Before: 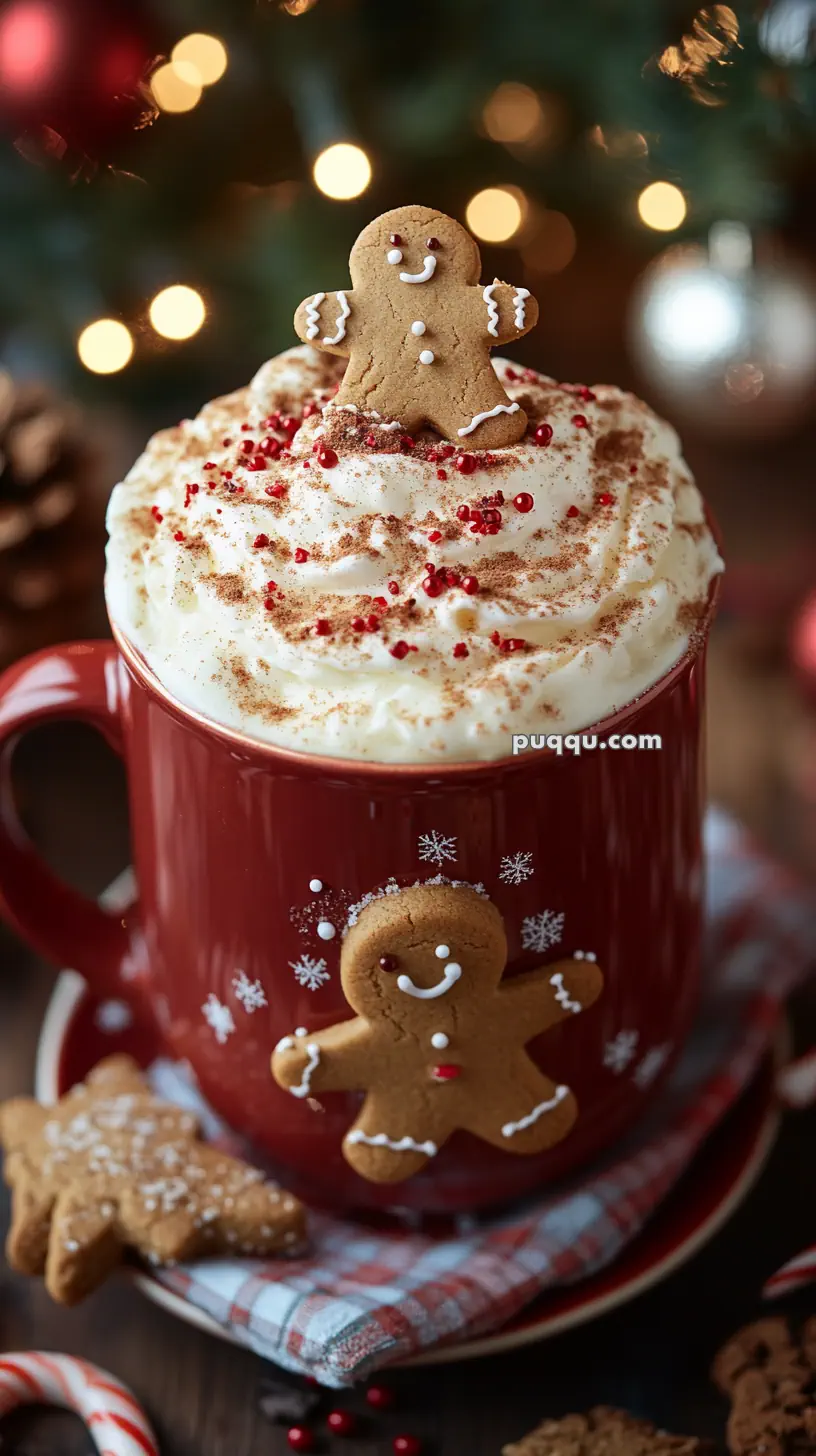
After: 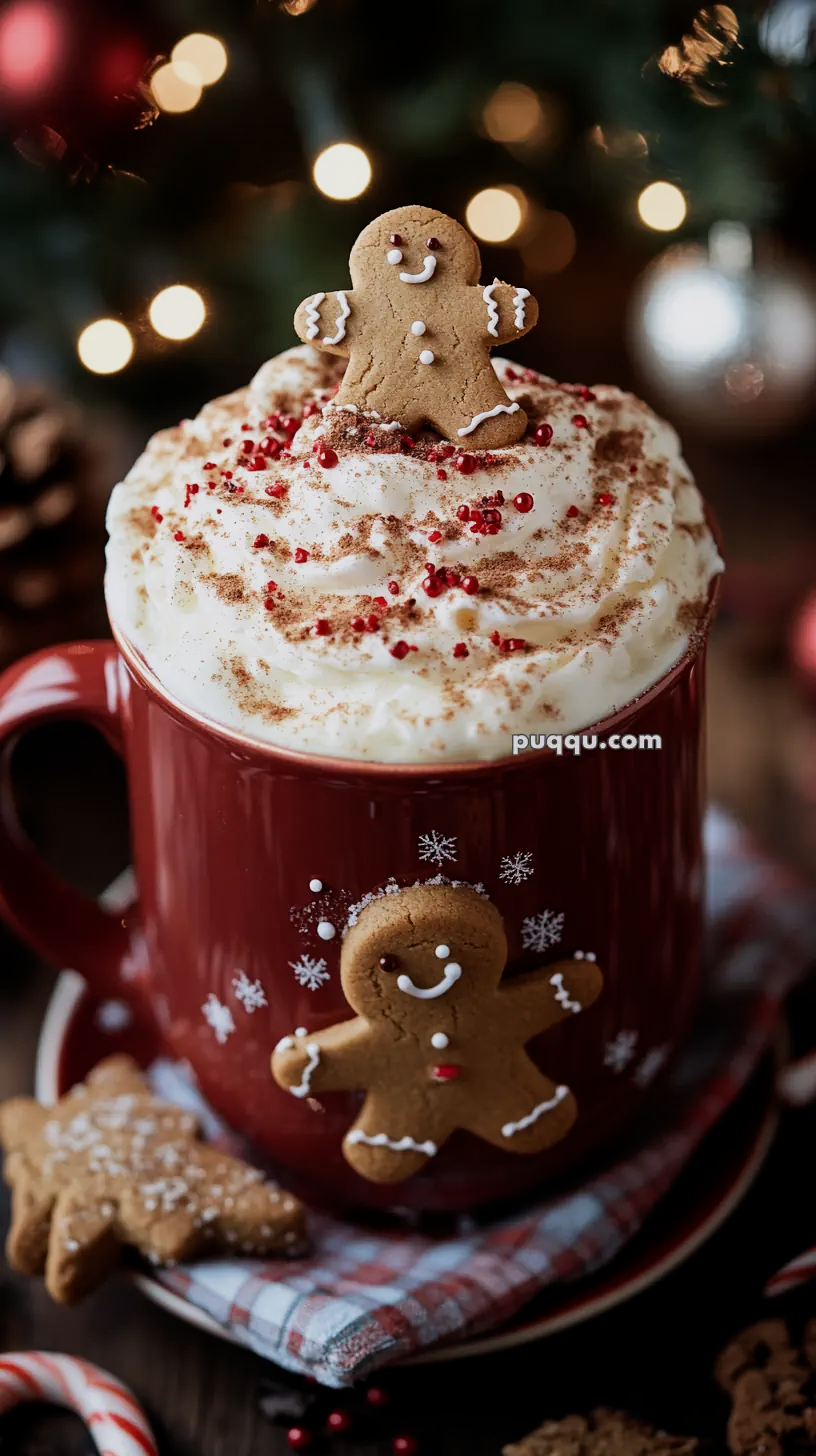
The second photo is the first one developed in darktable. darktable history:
filmic rgb: middle gray luminance 21.73%, black relative exposure -14 EV, white relative exposure 2.96 EV, threshold 6 EV, target black luminance 0%, hardness 8.81, latitude 59.69%, contrast 1.208, highlights saturation mix 5%, shadows ↔ highlights balance 41.6%, add noise in highlights 0, color science v3 (2019), use custom middle-gray values true, iterations of high-quality reconstruction 0, contrast in highlights soft, enable highlight reconstruction true
white balance: red 1.009, blue 1.027
